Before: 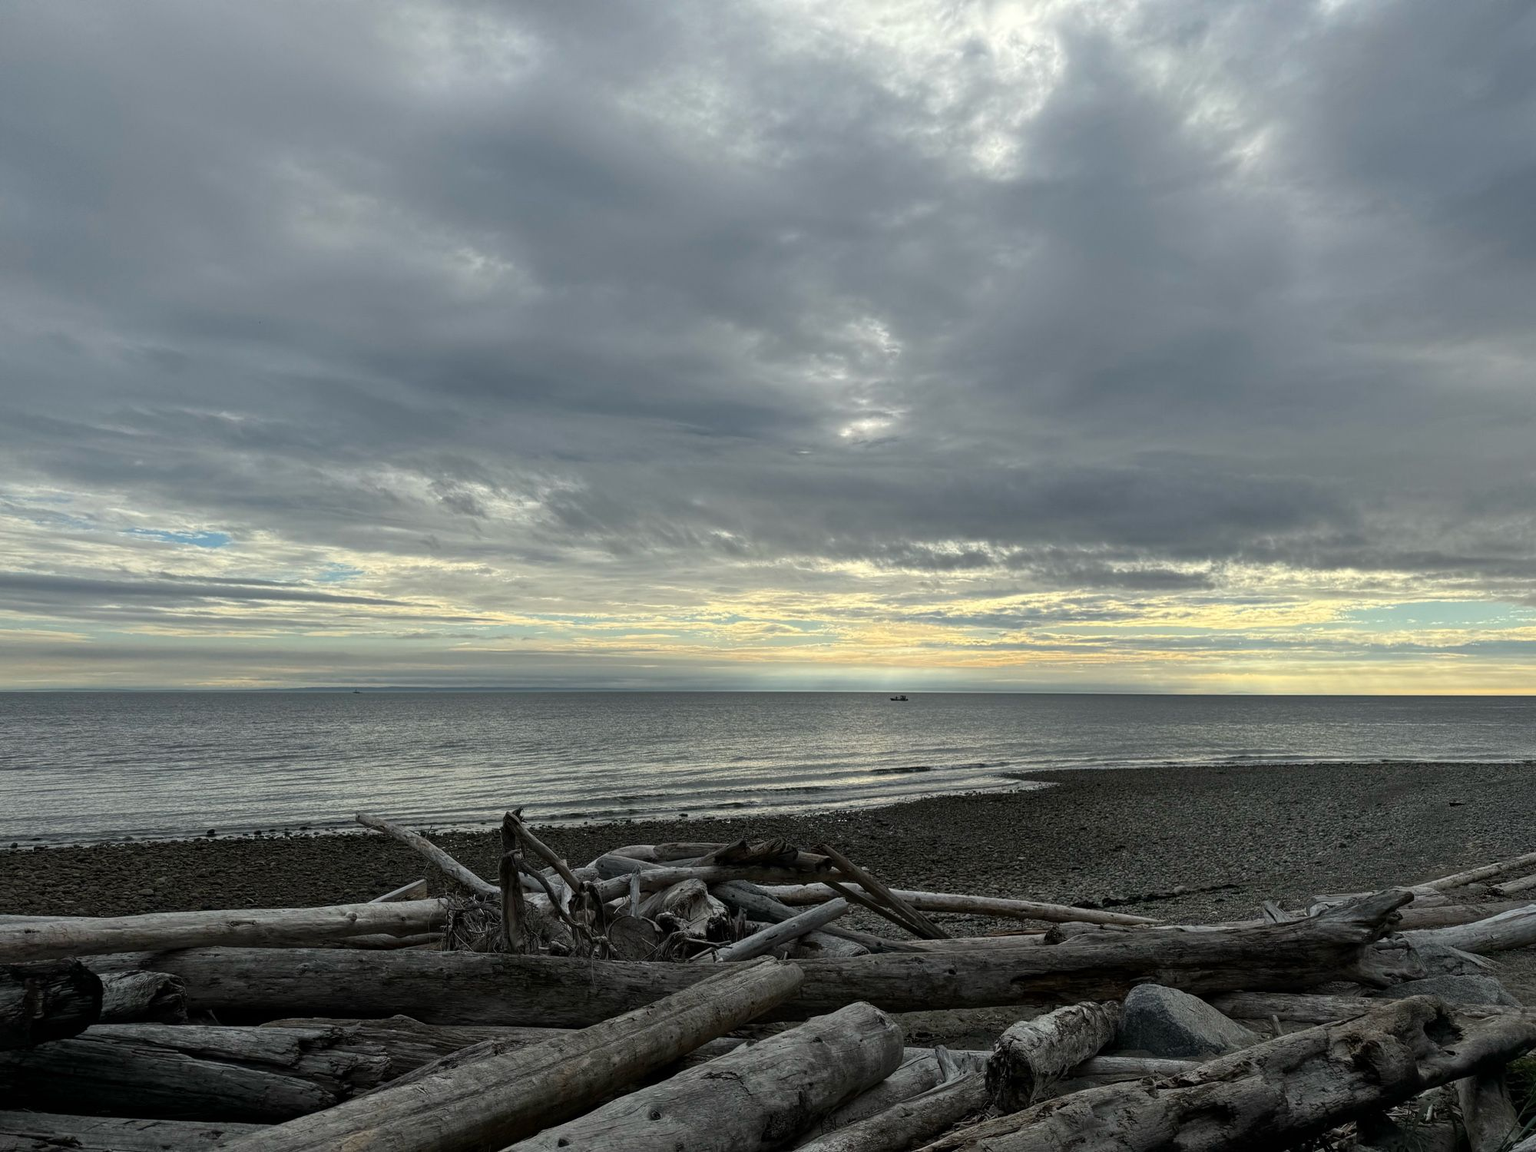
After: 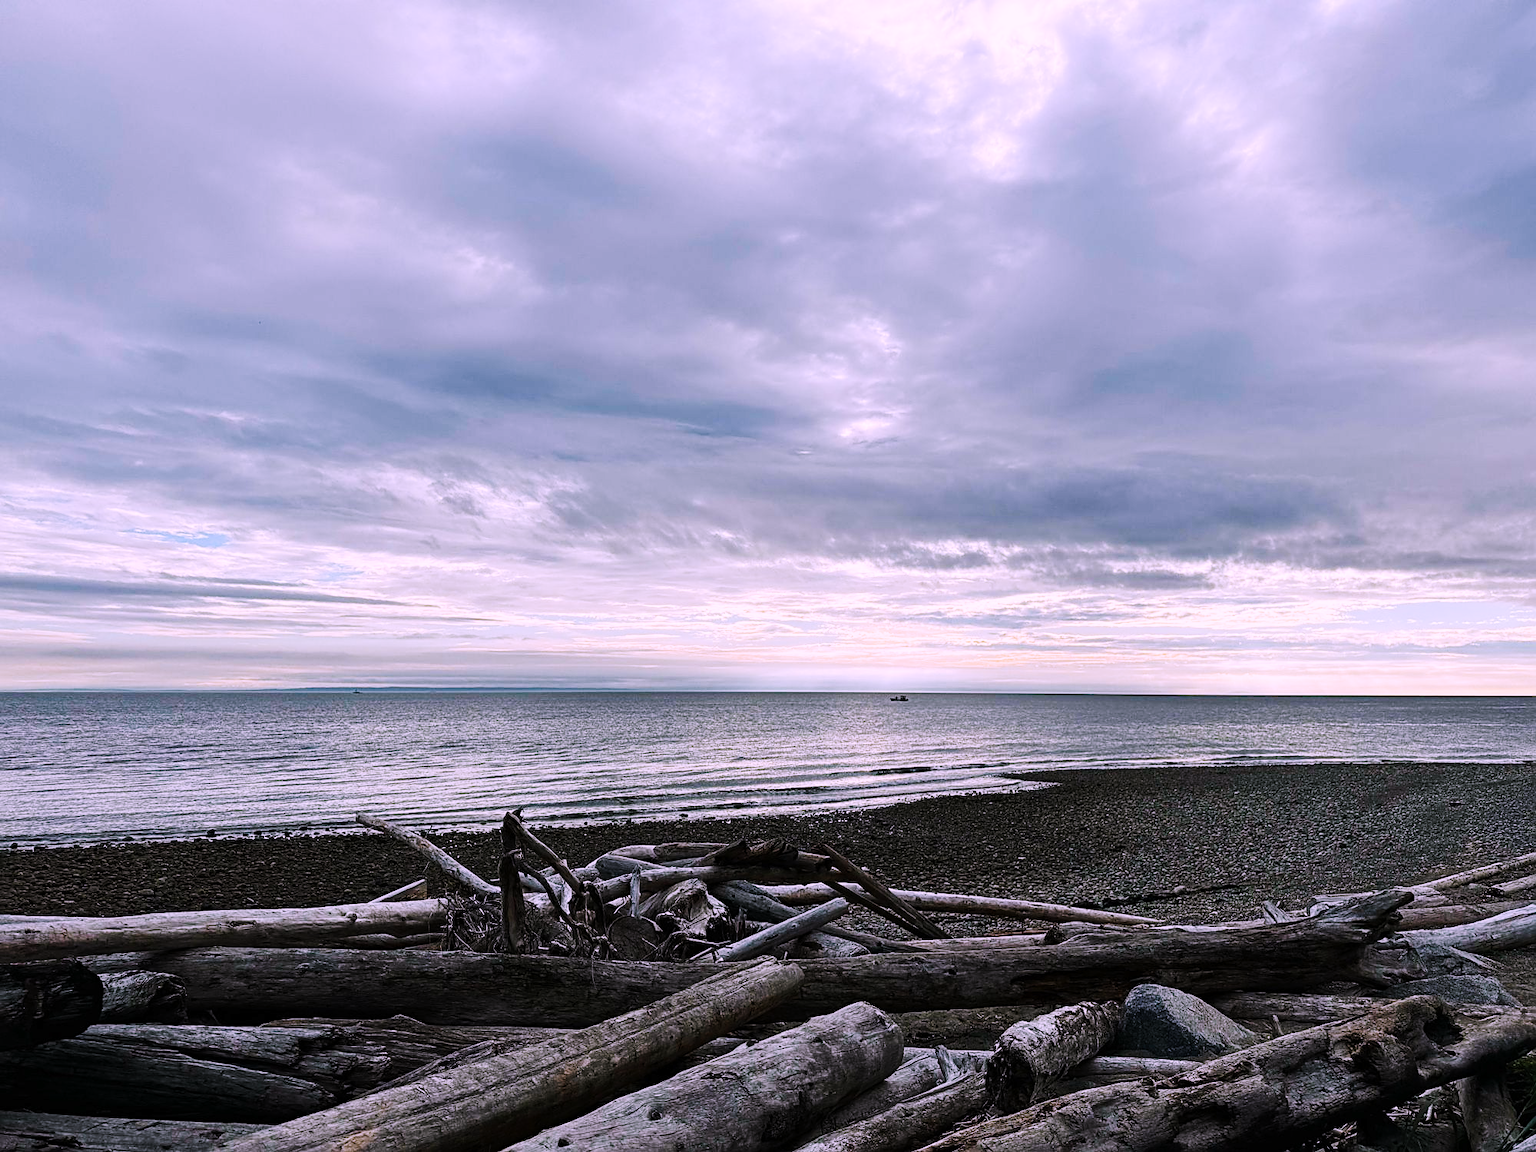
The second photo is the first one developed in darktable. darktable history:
exposure: exposure -0.064 EV, compensate highlight preservation false
white balance: red 1, blue 1
sharpen: on, module defaults
tone curve: curves: ch0 [(0, 0) (0.003, 0.005) (0.011, 0.011) (0.025, 0.02) (0.044, 0.03) (0.069, 0.041) (0.1, 0.062) (0.136, 0.089) (0.177, 0.135) (0.224, 0.189) (0.277, 0.259) (0.335, 0.373) (0.399, 0.499) (0.468, 0.622) (0.543, 0.724) (0.623, 0.807) (0.709, 0.868) (0.801, 0.916) (0.898, 0.964) (1, 1)], preserve colors none
color balance rgb: perceptual saturation grading › global saturation 20%, perceptual saturation grading › highlights -25%, perceptual saturation grading › shadows 25%
color correction: highlights a* 15.46, highlights b* -20.56
